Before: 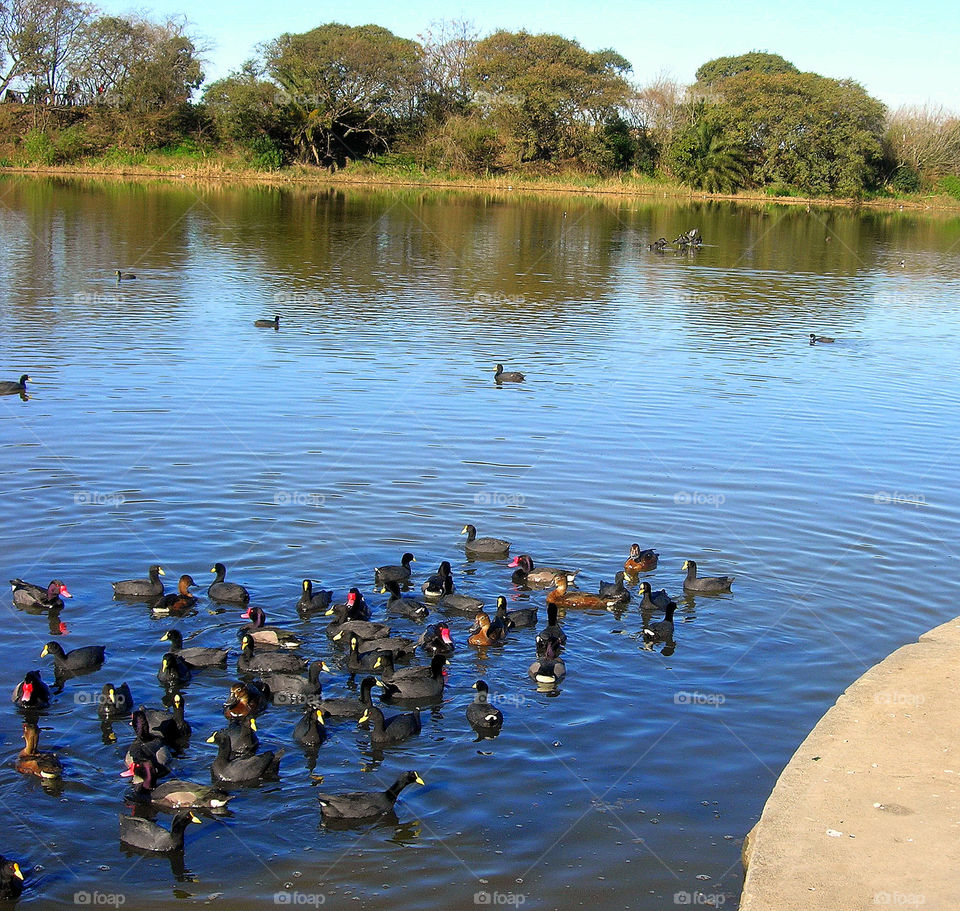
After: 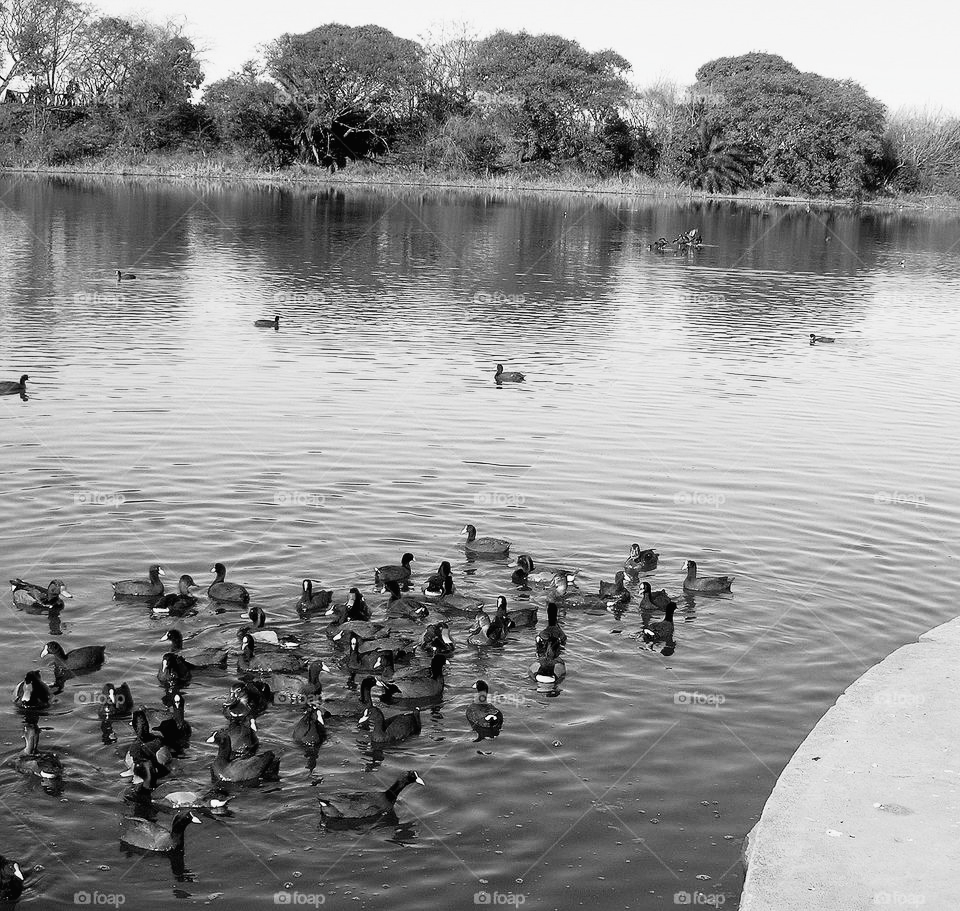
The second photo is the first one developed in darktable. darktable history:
tone curve: curves: ch0 [(0, 0.013) (0.104, 0.103) (0.258, 0.267) (0.448, 0.487) (0.709, 0.794) (0.886, 0.922) (0.994, 0.971)]; ch1 [(0, 0) (0.335, 0.298) (0.446, 0.413) (0.488, 0.484) (0.515, 0.508) (0.566, 0.593) (0.635, 0.661) (1, 1)]; ch2 [(0, 0) (0.314, 0.301) (0.437, 0.403) (0.502, 0.494) (0.528, 0.54) (0.557, 0.559) (0.612, 0.62) (0.715, 0.691) (1, 1)], preserve colors none
exposure: black level correction 0.004, exposure 0.015 EV, compensate exposure bias true, compensate highlight preservation false
color calibration: output gray [0.267, 0.423, 0.261, 0], illuminant as shot in camera, x 0.379, y 0.396, temperature 4148.11 K
